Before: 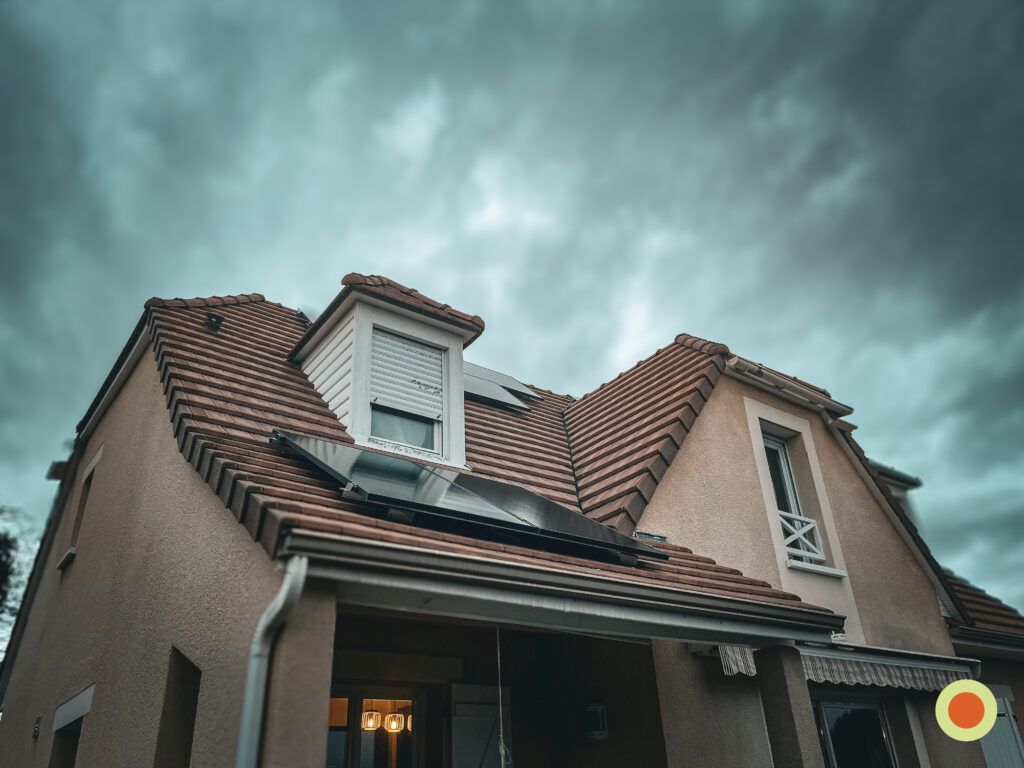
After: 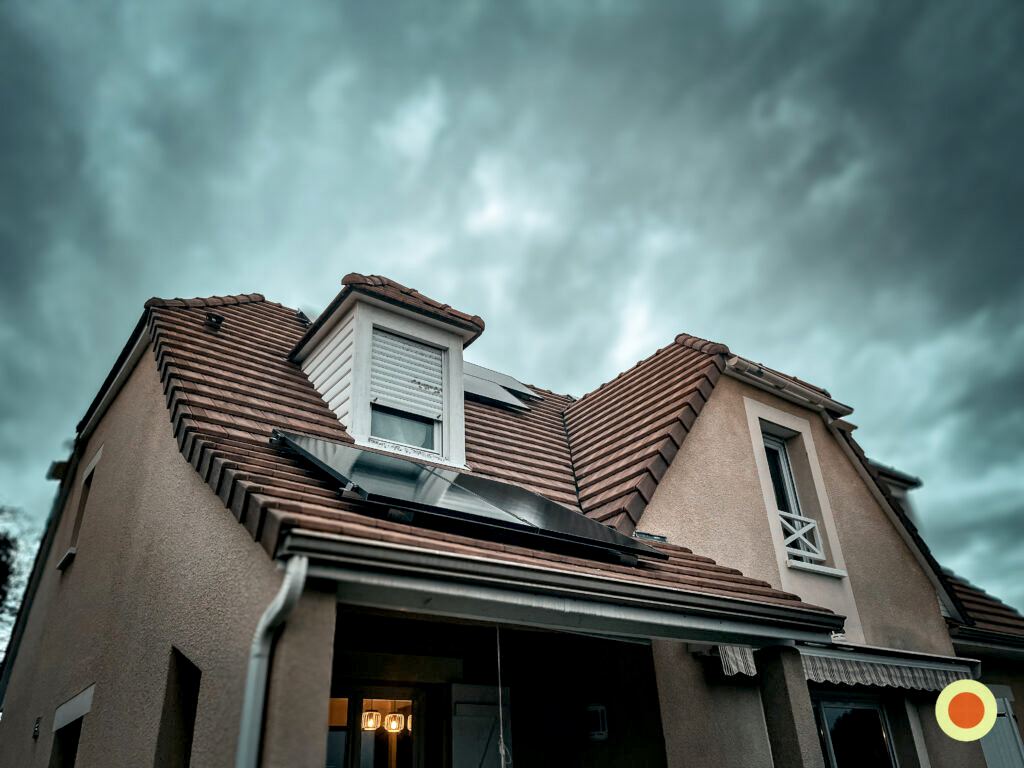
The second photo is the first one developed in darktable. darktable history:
tone equalizer: on, module defaults
contrast equalizer: y [[0.524, 0.538, 0.547, 0.548, 0.538, 0.524], [0.5 ×6], [0.5 ×6], [0 ×6], [0 ×6]]
exposure: black level correction 0.009, compensate highlight preservation false
